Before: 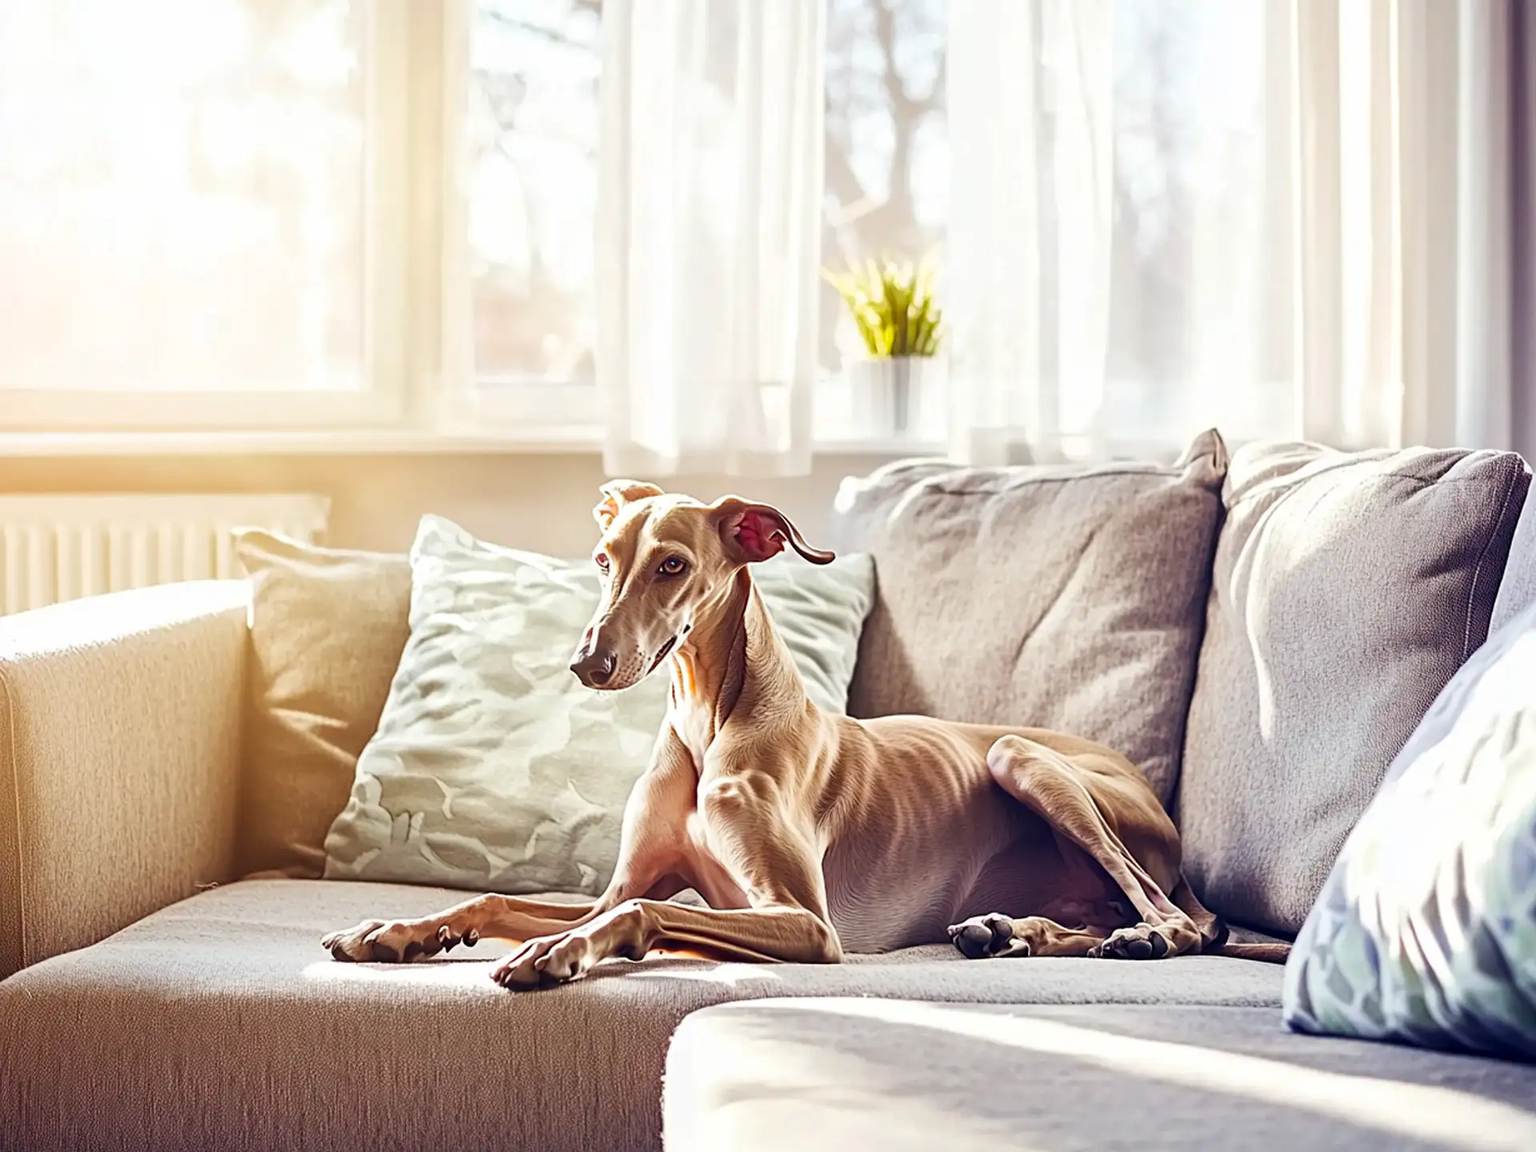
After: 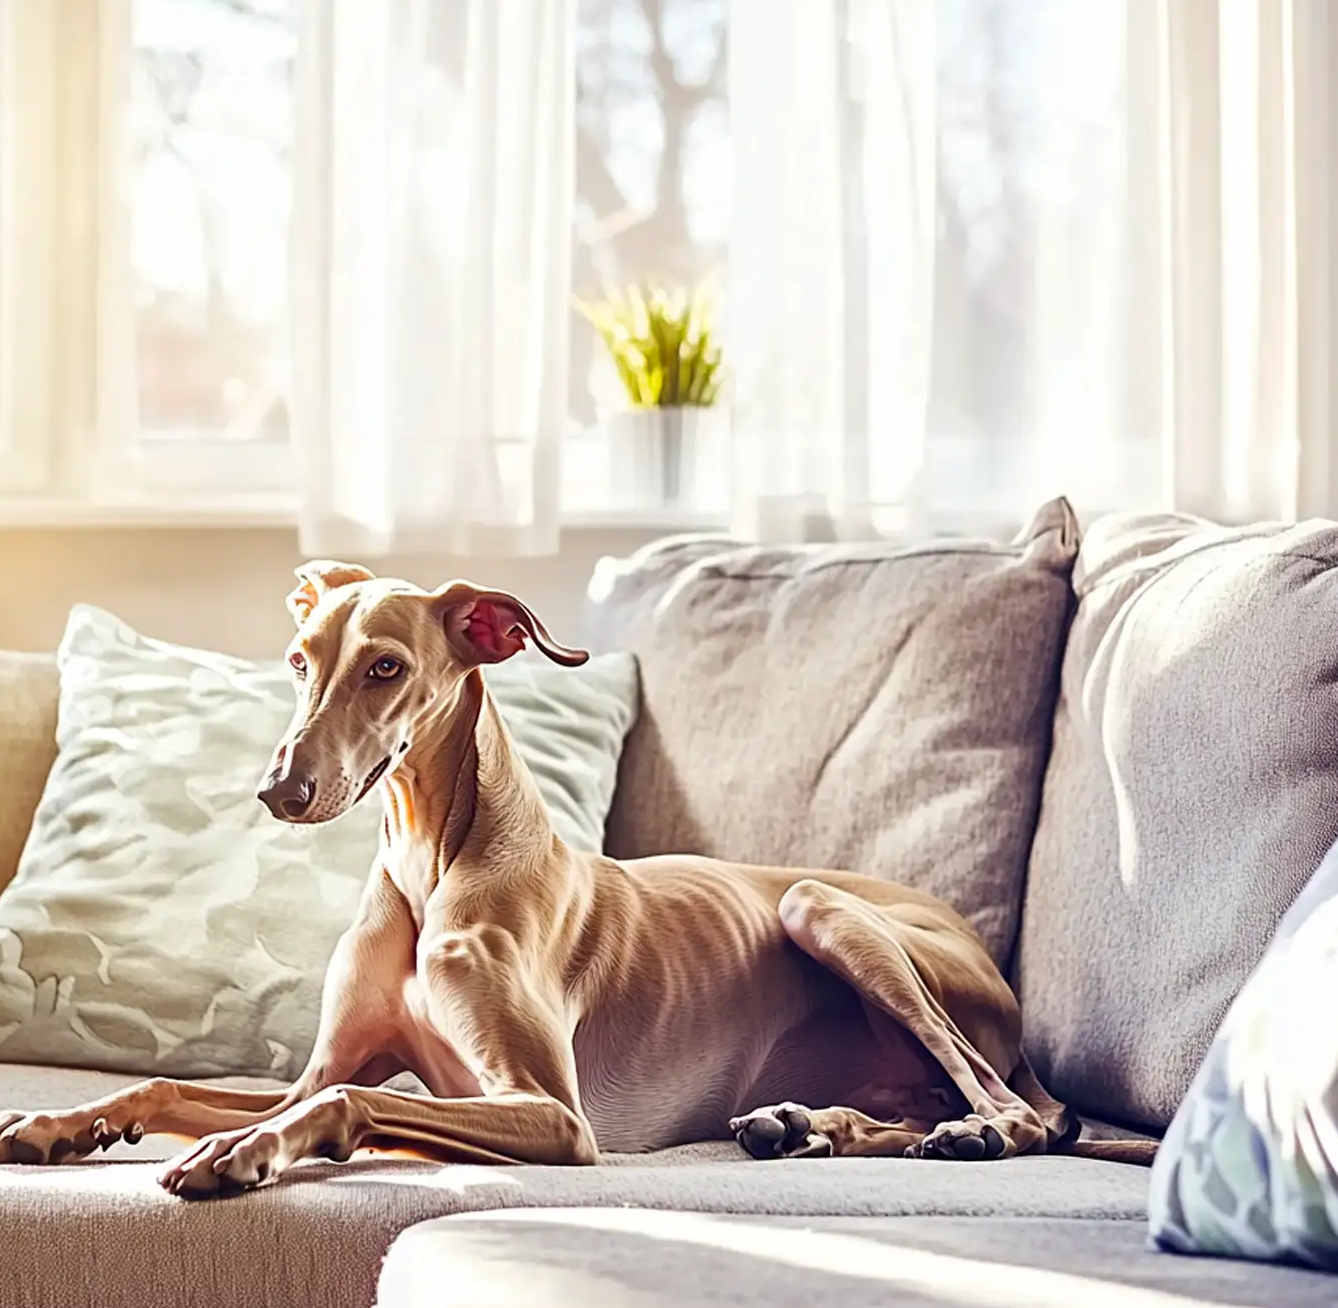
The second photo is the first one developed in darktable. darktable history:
crop and rotate: left 23.722%, top 2.777%, right 6.56%, bottom 6.376%
